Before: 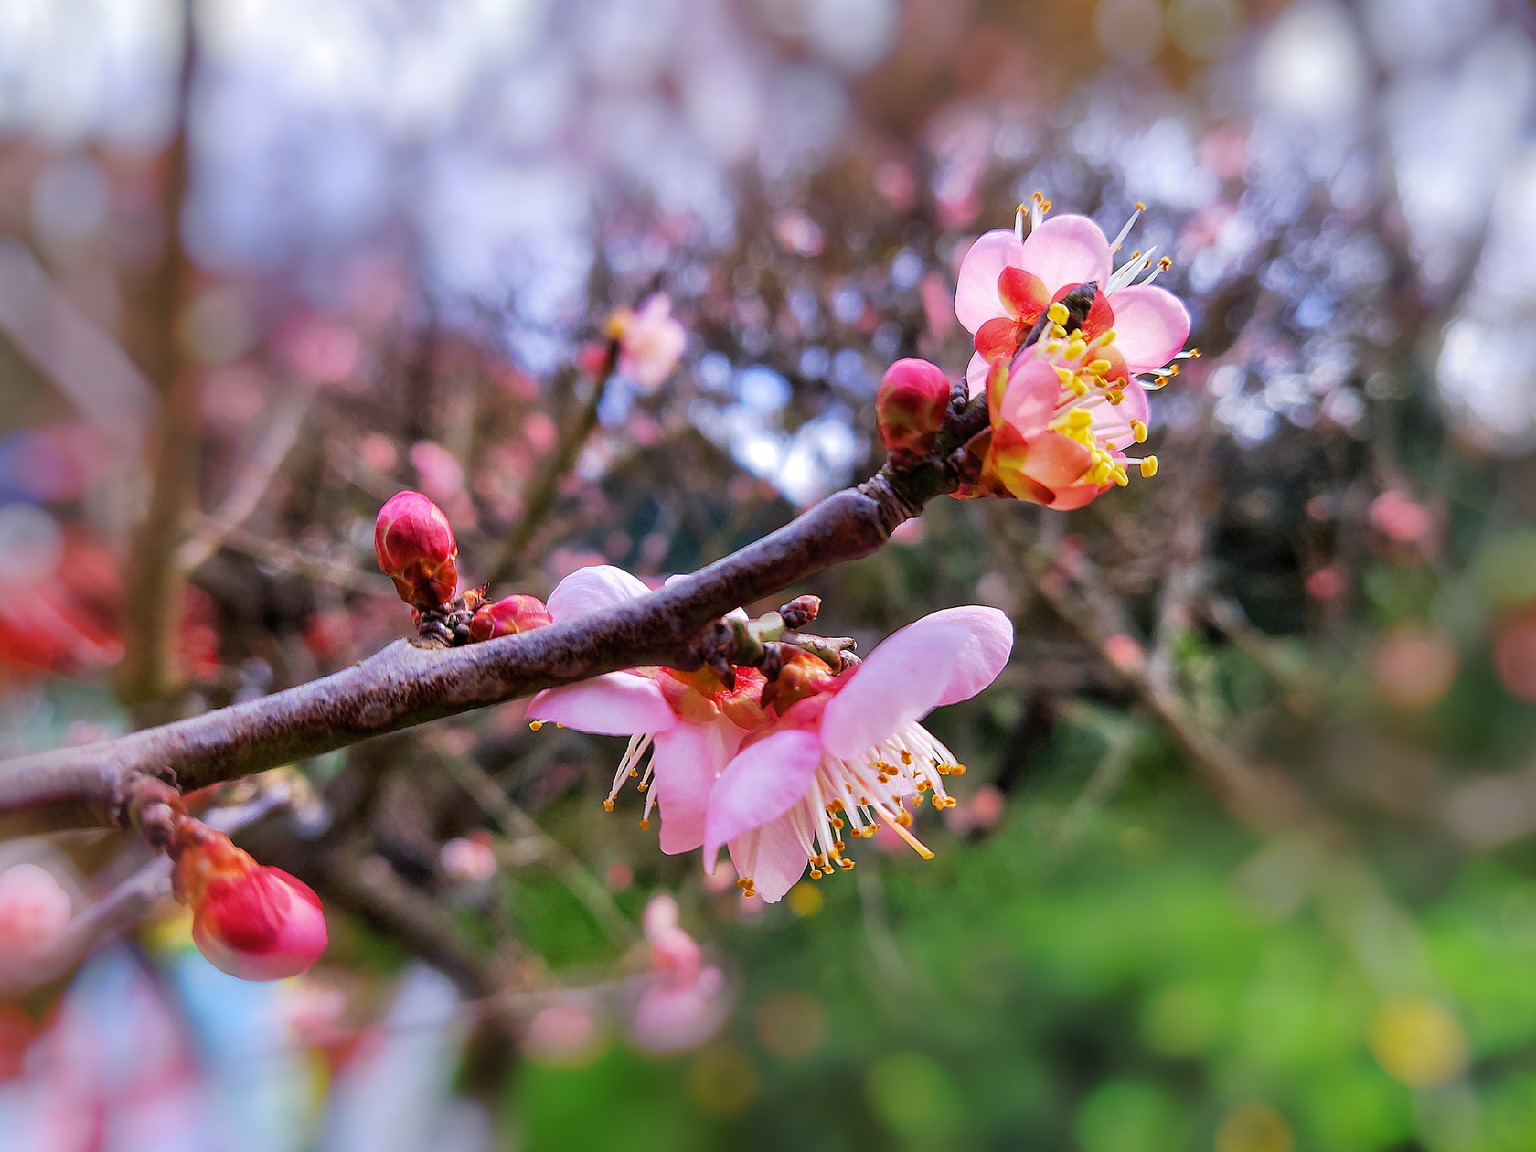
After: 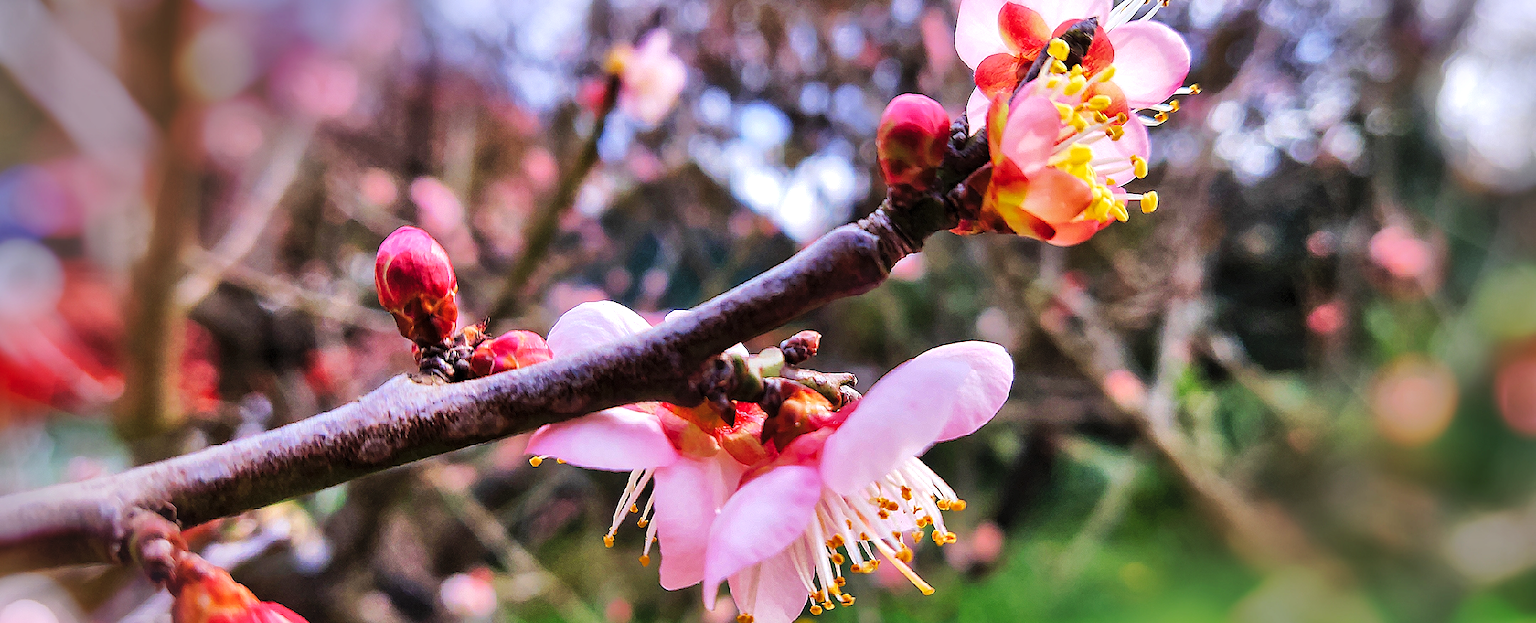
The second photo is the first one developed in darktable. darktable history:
crop and rotate: top 22.99%, bottom 22.821%
shadows and highlights: radius 110.65, shadows 50.83, white point adjustment 9.12, highlights -2.88, soften with gaussian
tone curve: curves: ch0 [(0, 0) (0.003, 0.002) (0.011, 0.009) (0.025, 0.02) (0.044, 0.034) (0.069, 0.046) (0.1, 0.062) (0.136, 0.083) (0.177, 0.119) (0.224, 0.162) (0.277, 0.216) (0.335, 0.282) (0.399, 0.365) (0.468, 0.457) (0.543, 0.541) (0.623, 0.624) (0.709, 0.713) (0.801, 0.797) (0.898, 0.889) (1, 1)], preserve colors none
